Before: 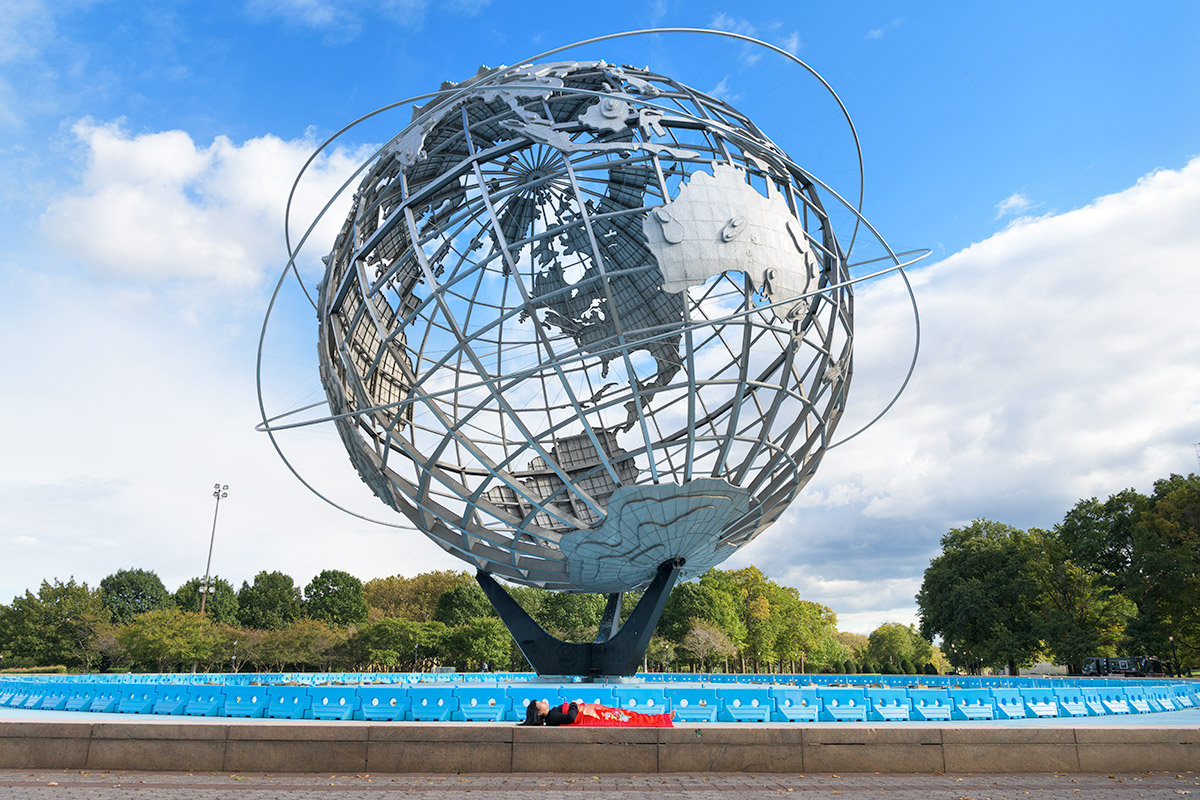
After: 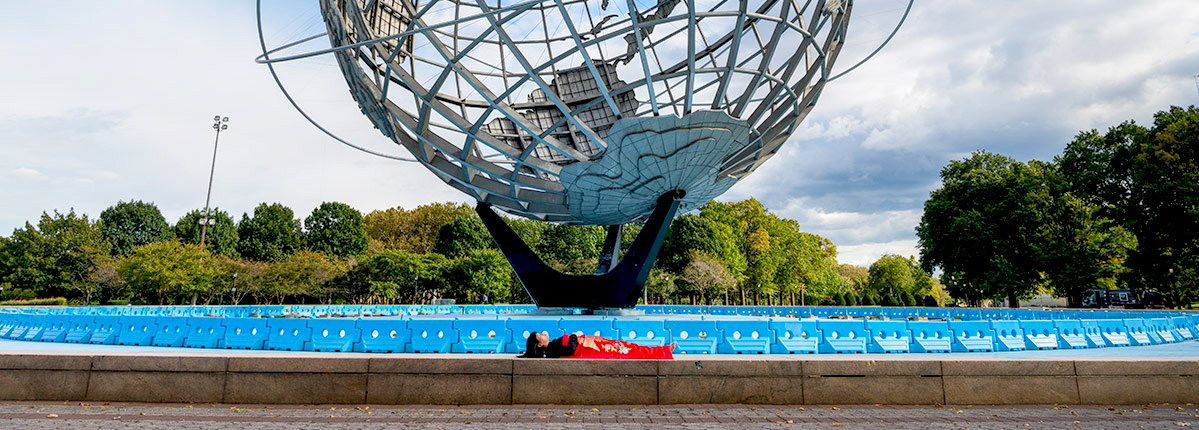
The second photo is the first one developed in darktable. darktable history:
shadows and highlights: radius 121.13, shadows 21.4, white point adjustment -9.72, highlights -14.39, soften with gaussian
local contrast: on, module defaults
exposure: black level correction 0.031, exposure 0.304 EV, compensate highlight preservation false
crop and rotate: top 46.237%
